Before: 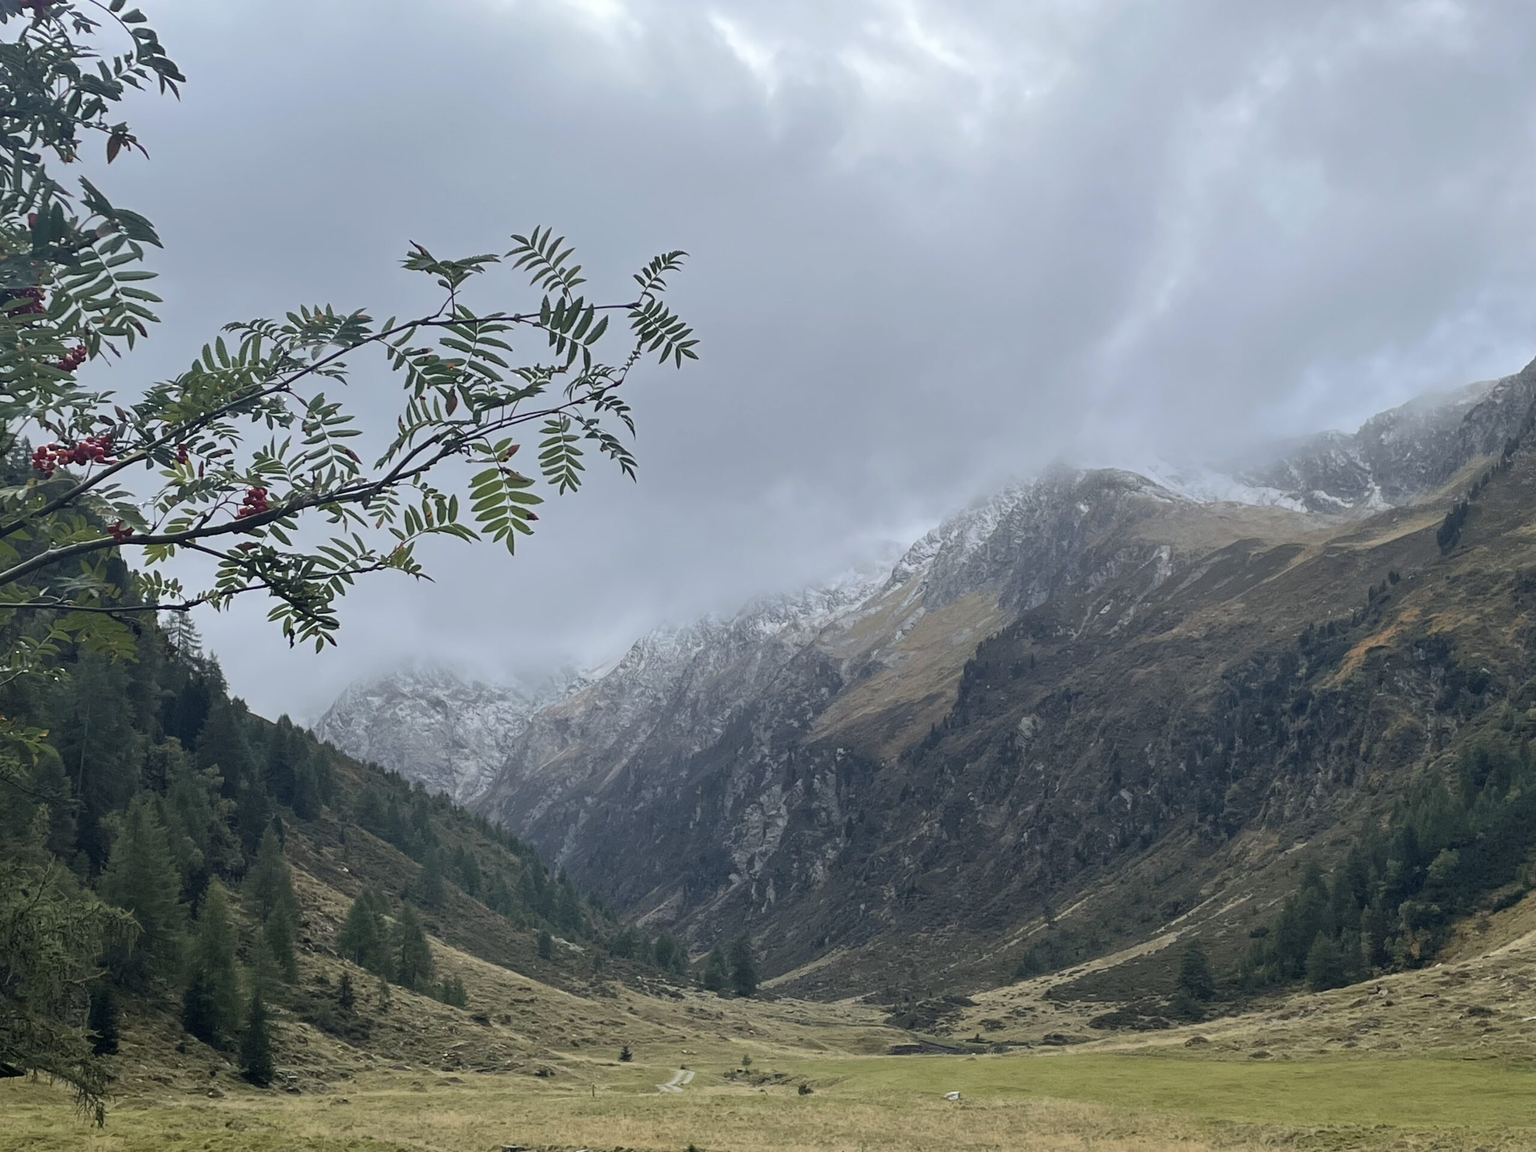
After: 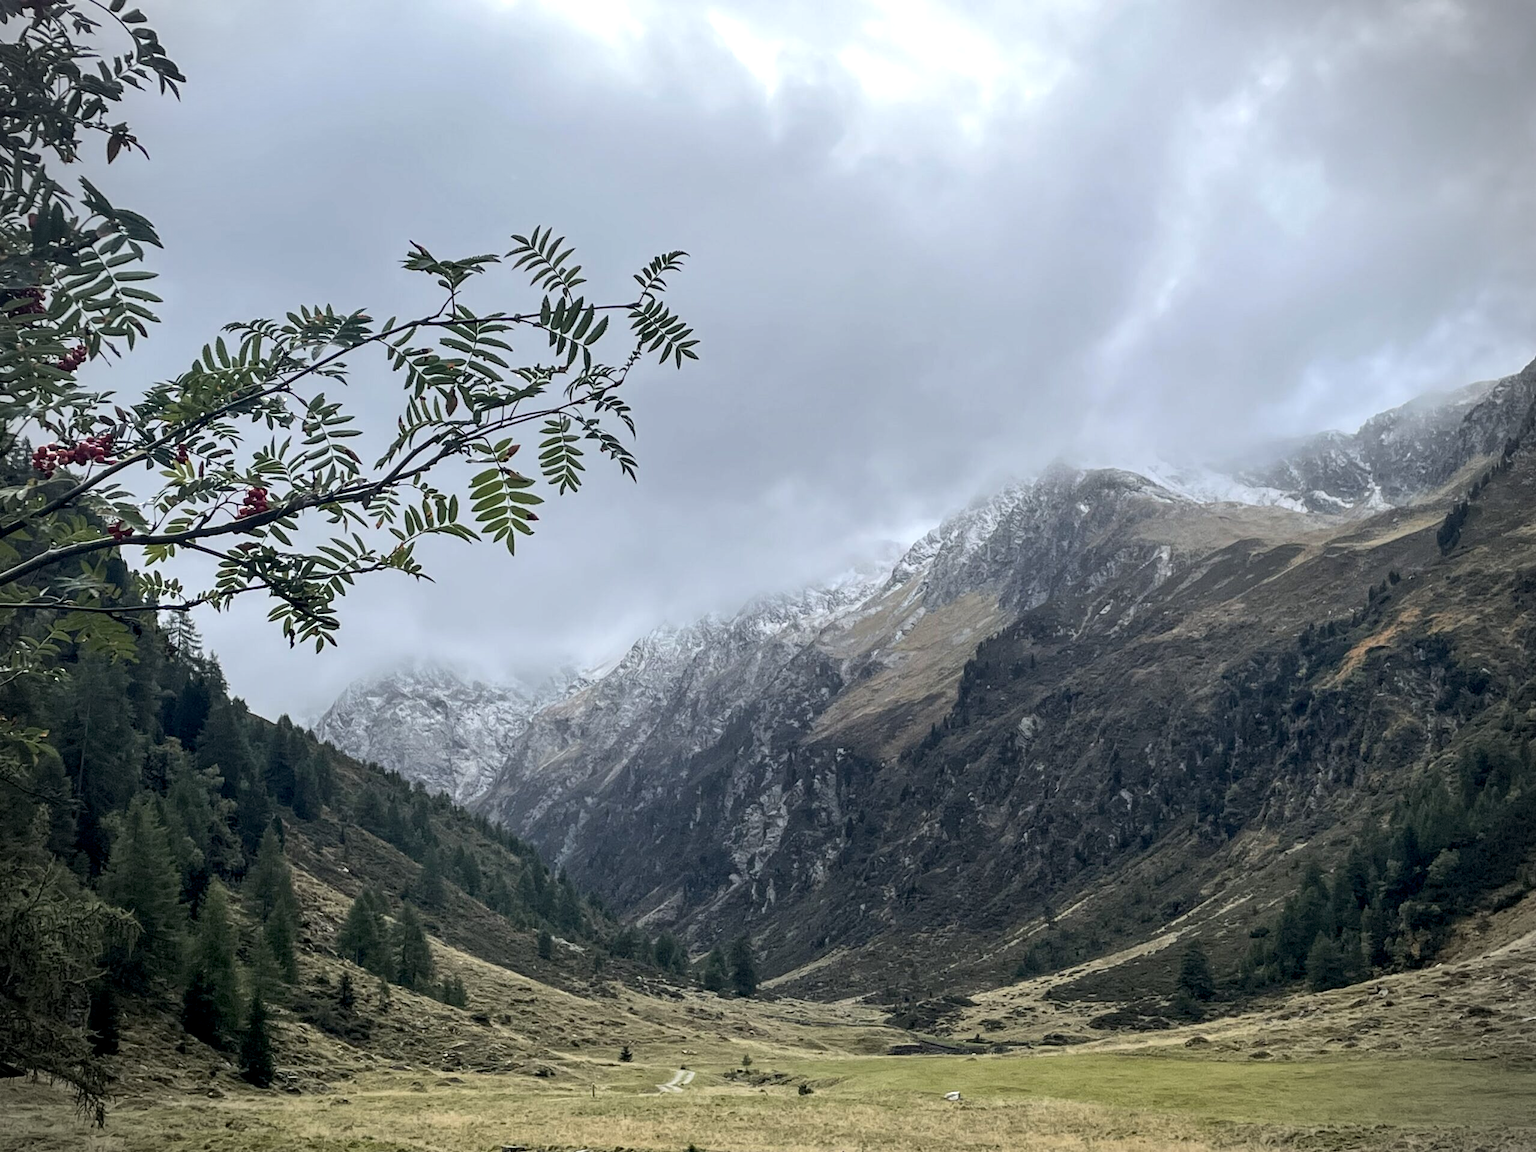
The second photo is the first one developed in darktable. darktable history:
exposure: black level correction 0.01, exposure 0.011 EV, compensate highlight preservation false
vignetting: dithering 8-bit output, unbound false
tone equalizer: -8 EV -0.417 EV, -7 EV -0.389 EV, -6 EV -0.333 EV, -5 EV -0.222 EV, -3 EV 0.222 EV, -2 EV 0.333 EV, -1 EV 0.389 EV, +0 EV 0.417 EV, edges refinement/feathering 500, mask exposure compensation -1.57 EV, preserve details no
local contrast: on, module defaults
